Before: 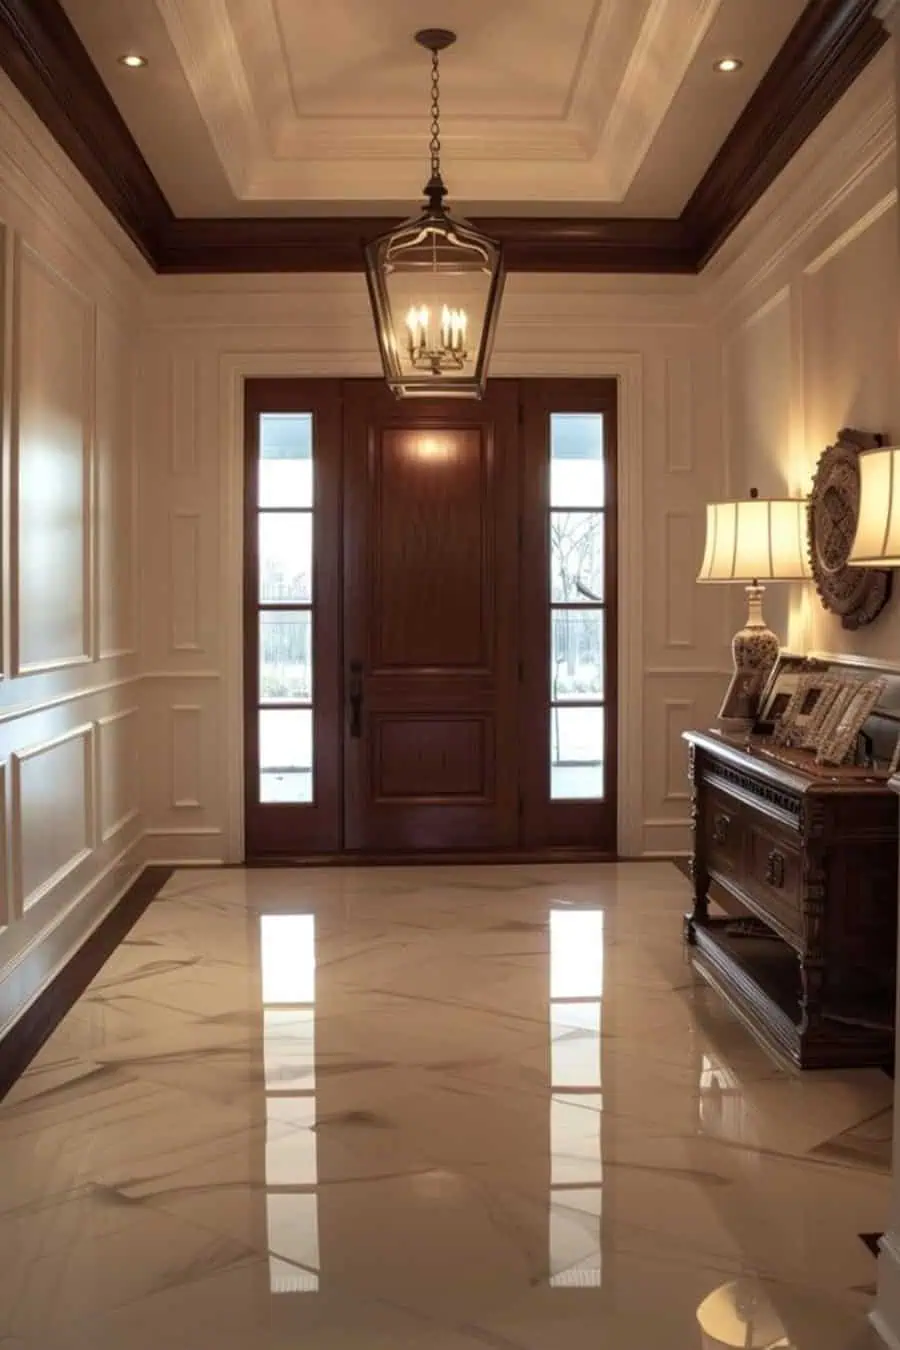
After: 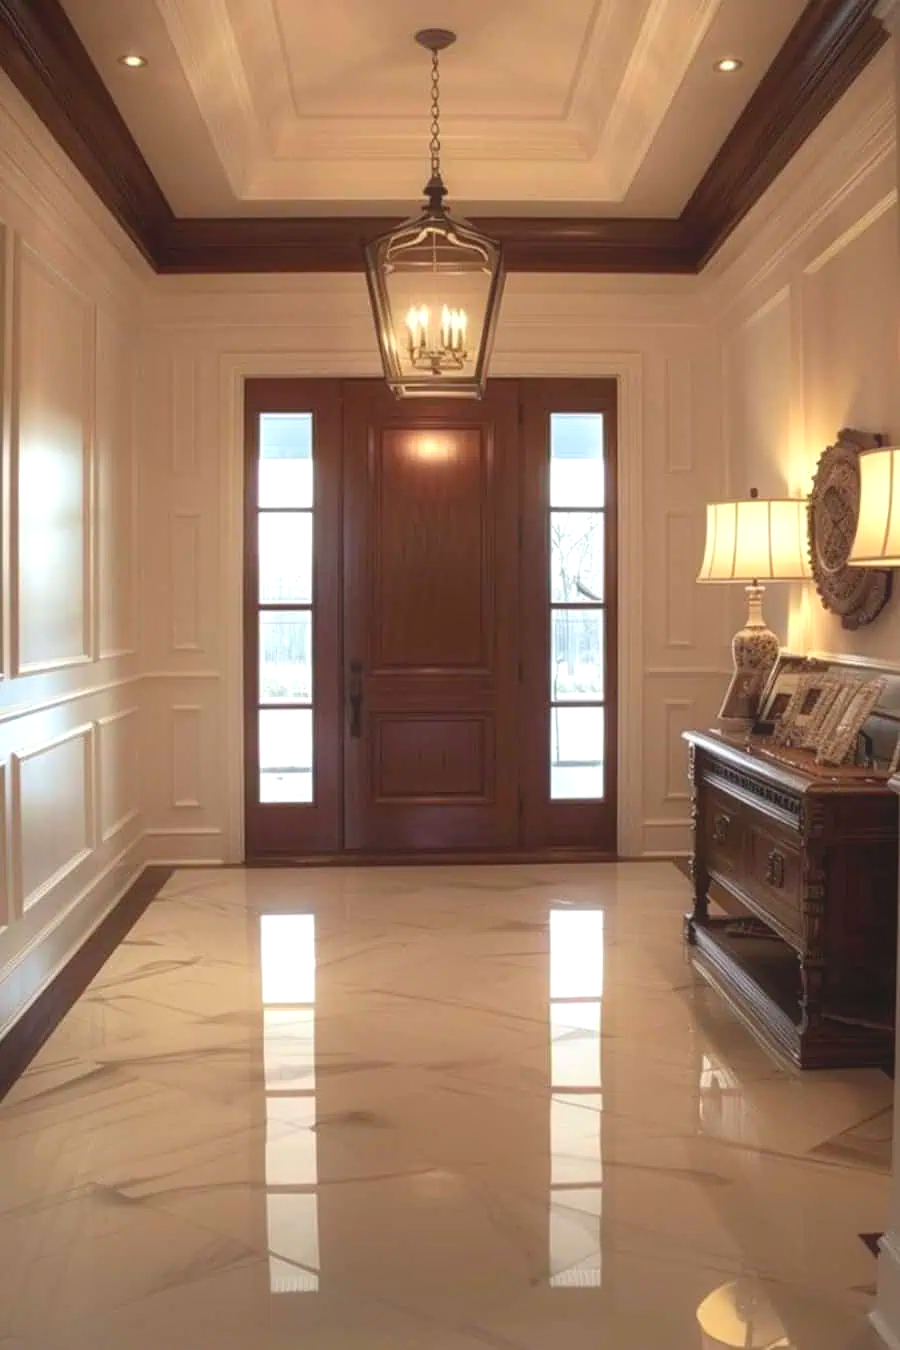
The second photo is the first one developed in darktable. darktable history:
exposure: exposure 0.608 EV, compensate highlight preservation false
local contrast: highlights 70%, shadows 67%, detail 82%, midtone range 0.327
contrast equalizer: y [[0.5, 0.486, 0.447, 0.446, 0.489, 0.5], [0.5 ×6], [0.5 ×6], [0 ×6], [0 ×6]]
